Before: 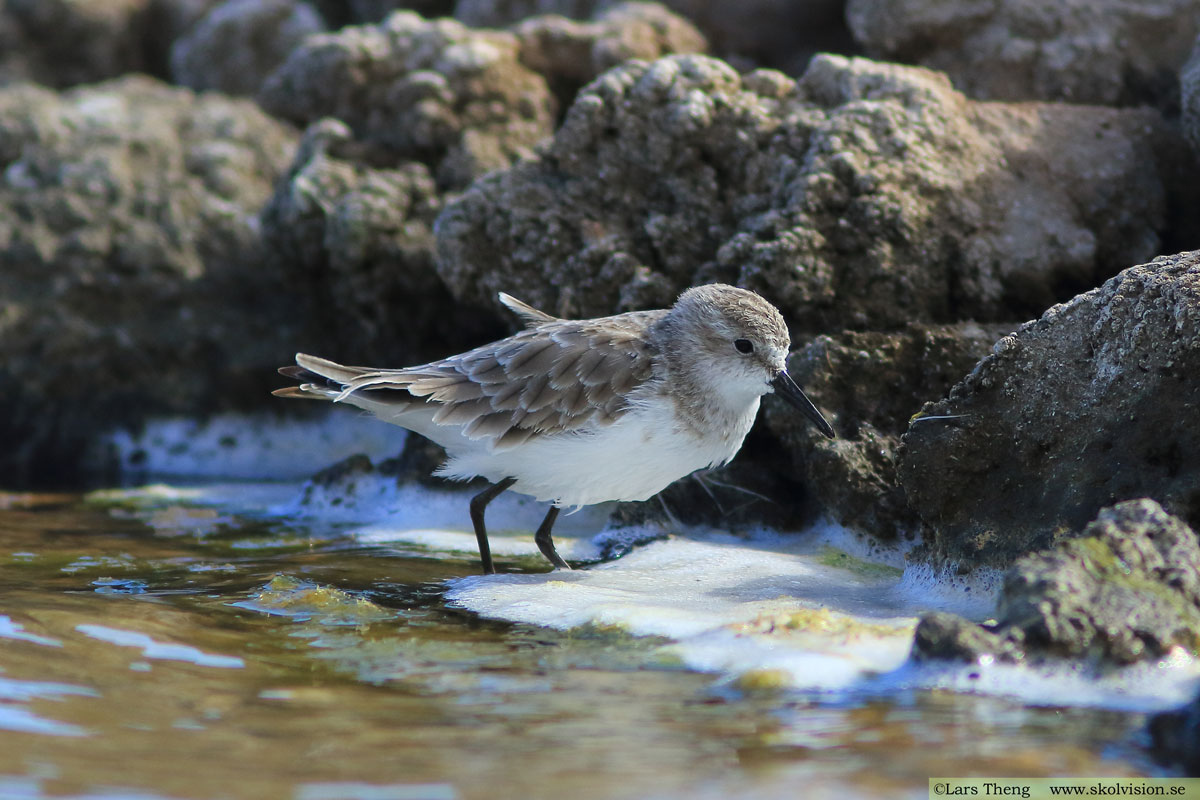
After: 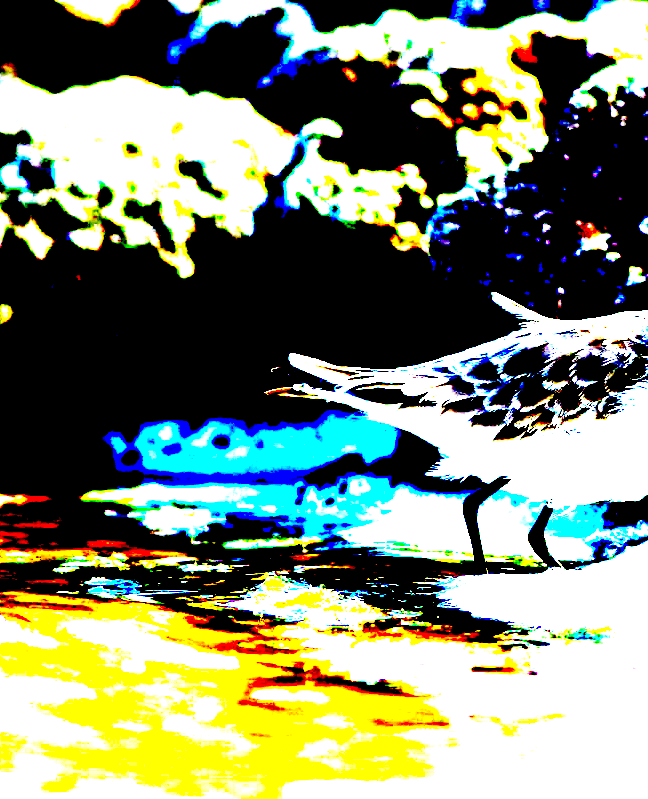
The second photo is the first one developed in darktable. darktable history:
exposure: black level correction 0.099, exposure 3.098 EV, compensate highlight preservation false
crop: left 0.588%, right 45.386%, bottom 0.084%
